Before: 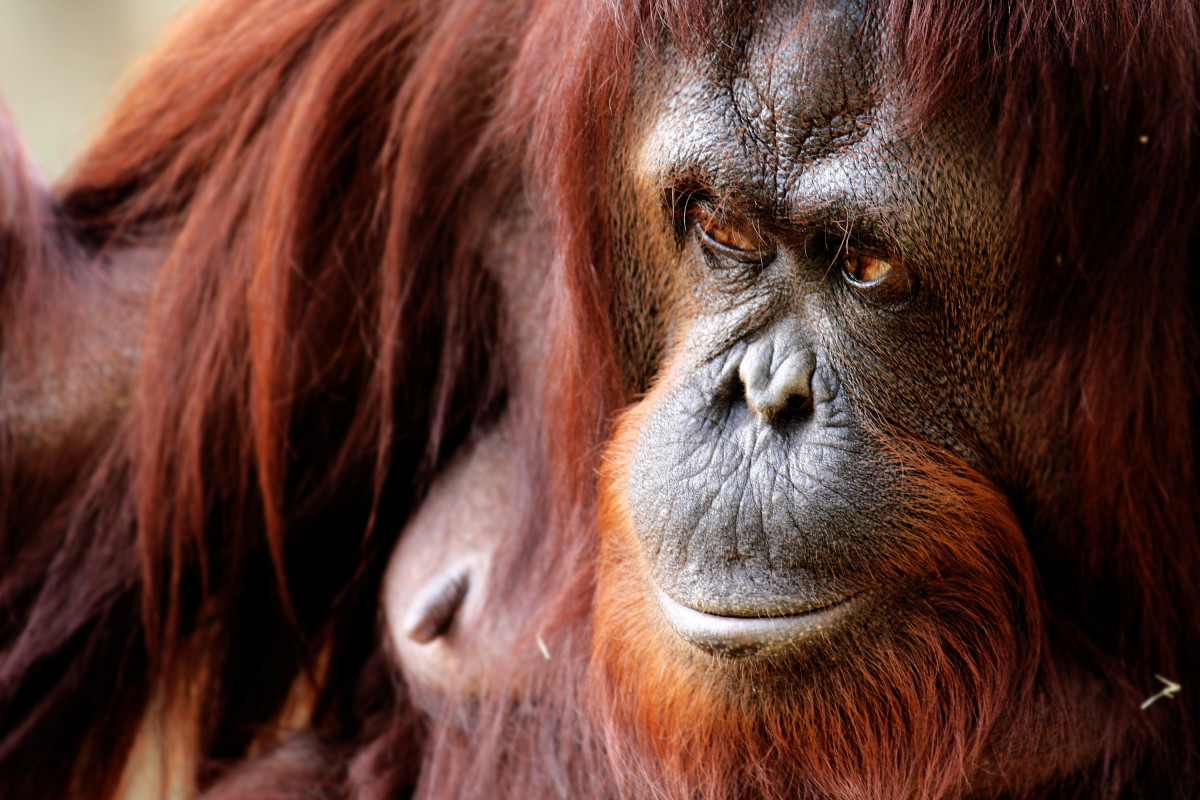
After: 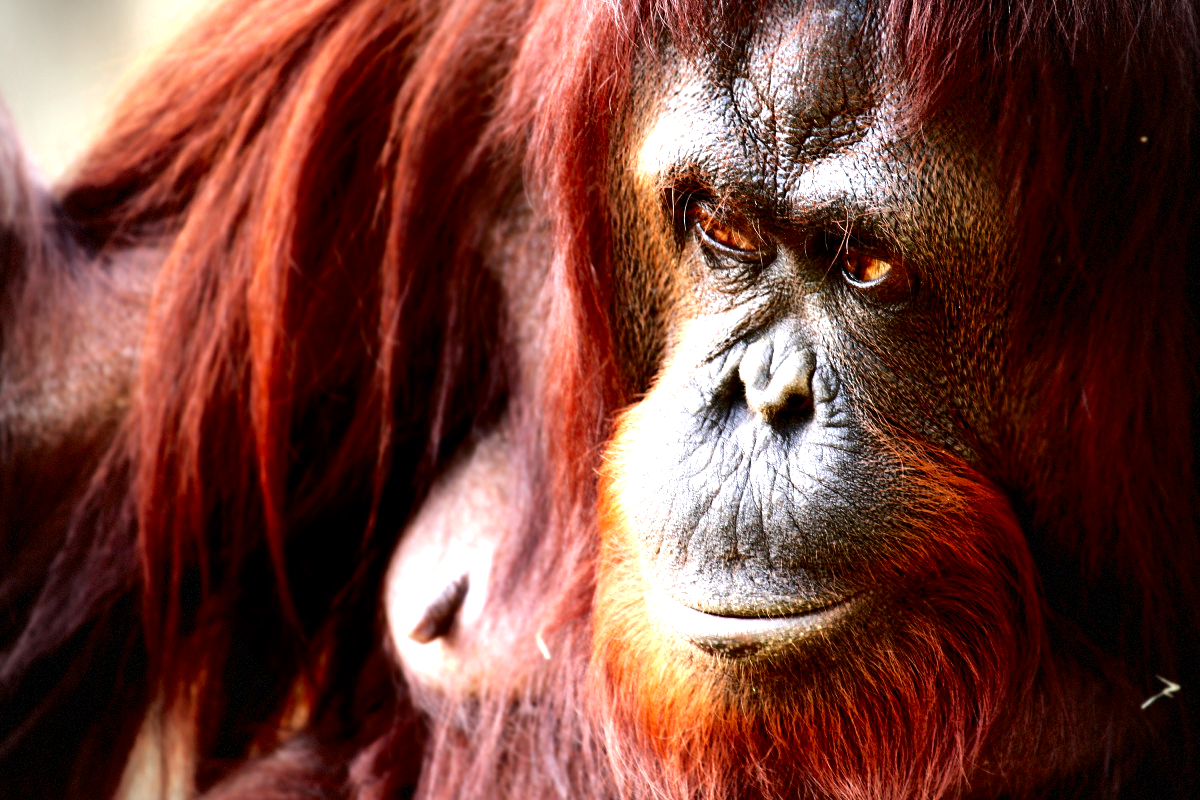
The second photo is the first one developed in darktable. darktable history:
vignetting: fall-off start 71.85%, dithering 8-bit output
exposure: black level correction 0, exposure 1.098 EV, compensate highlight preservation false
contrast brightness saturation: contrast 0.134, brightness -0.232, saturation 0.141
